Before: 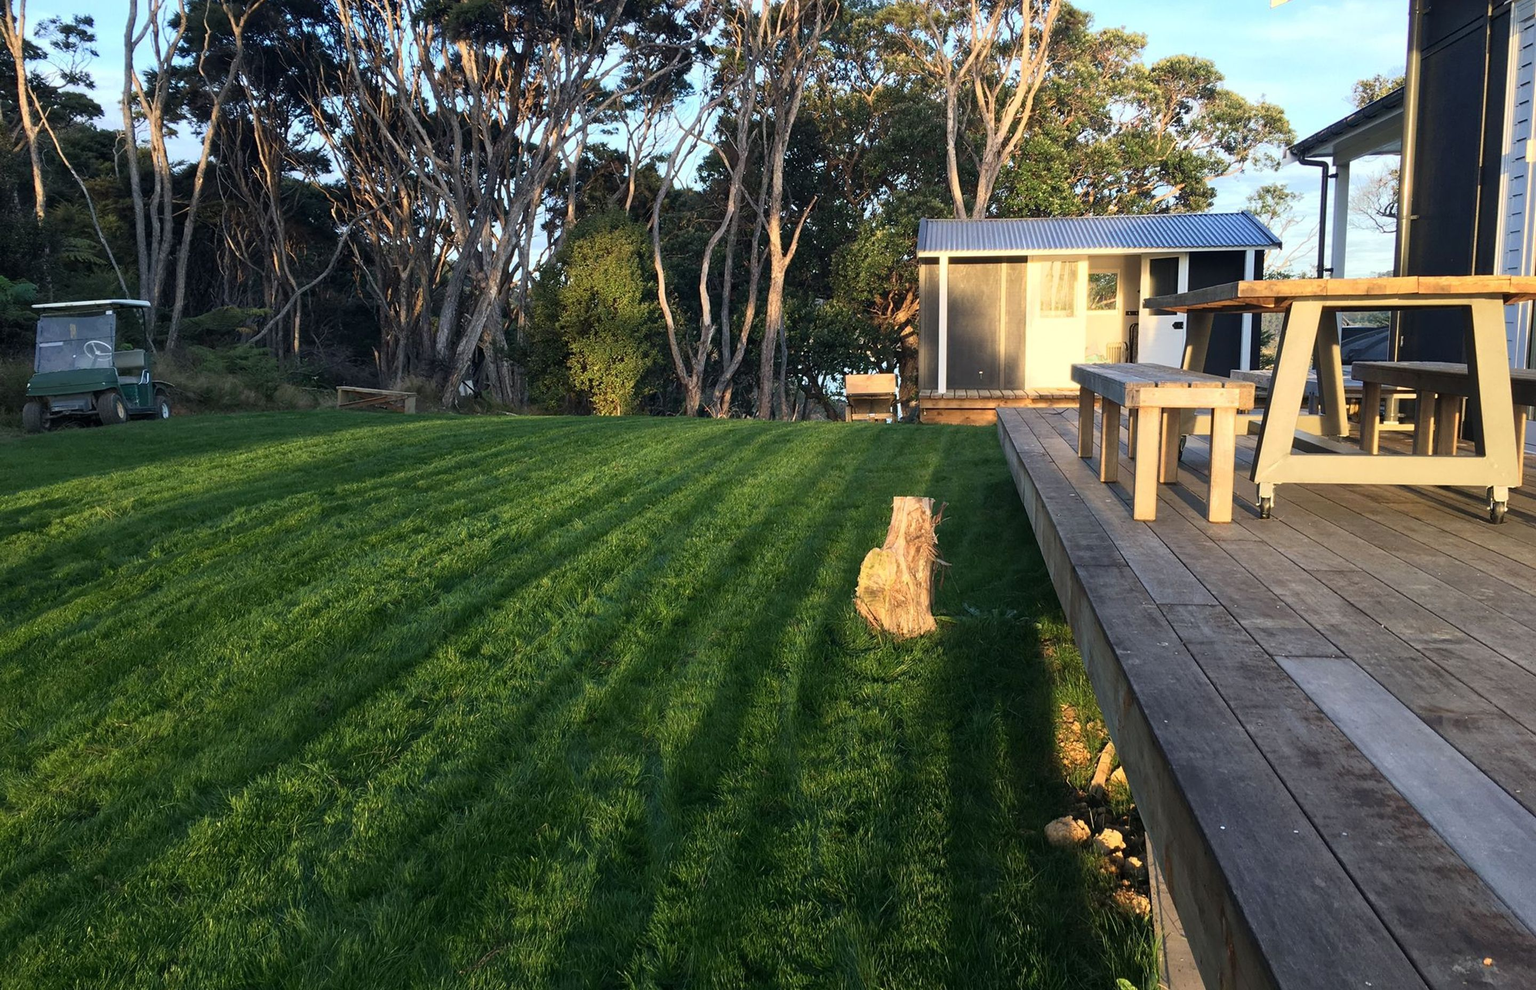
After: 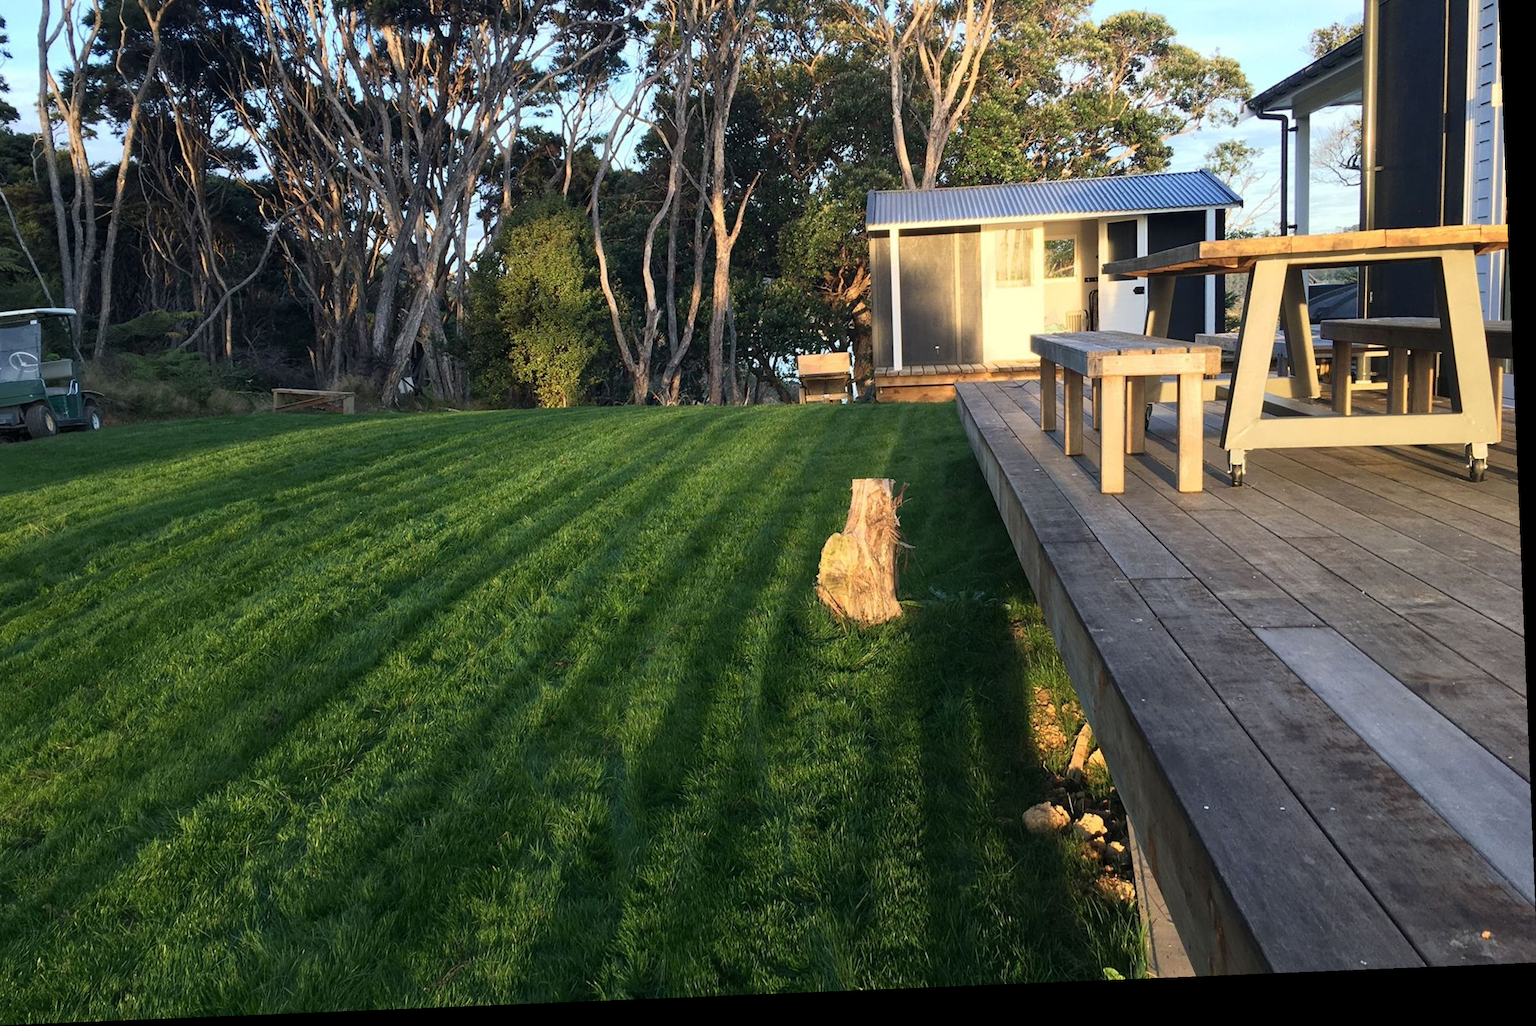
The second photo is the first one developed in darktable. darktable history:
crop and rotate: angle 2.34°, left 5.705%, top 5.674%
